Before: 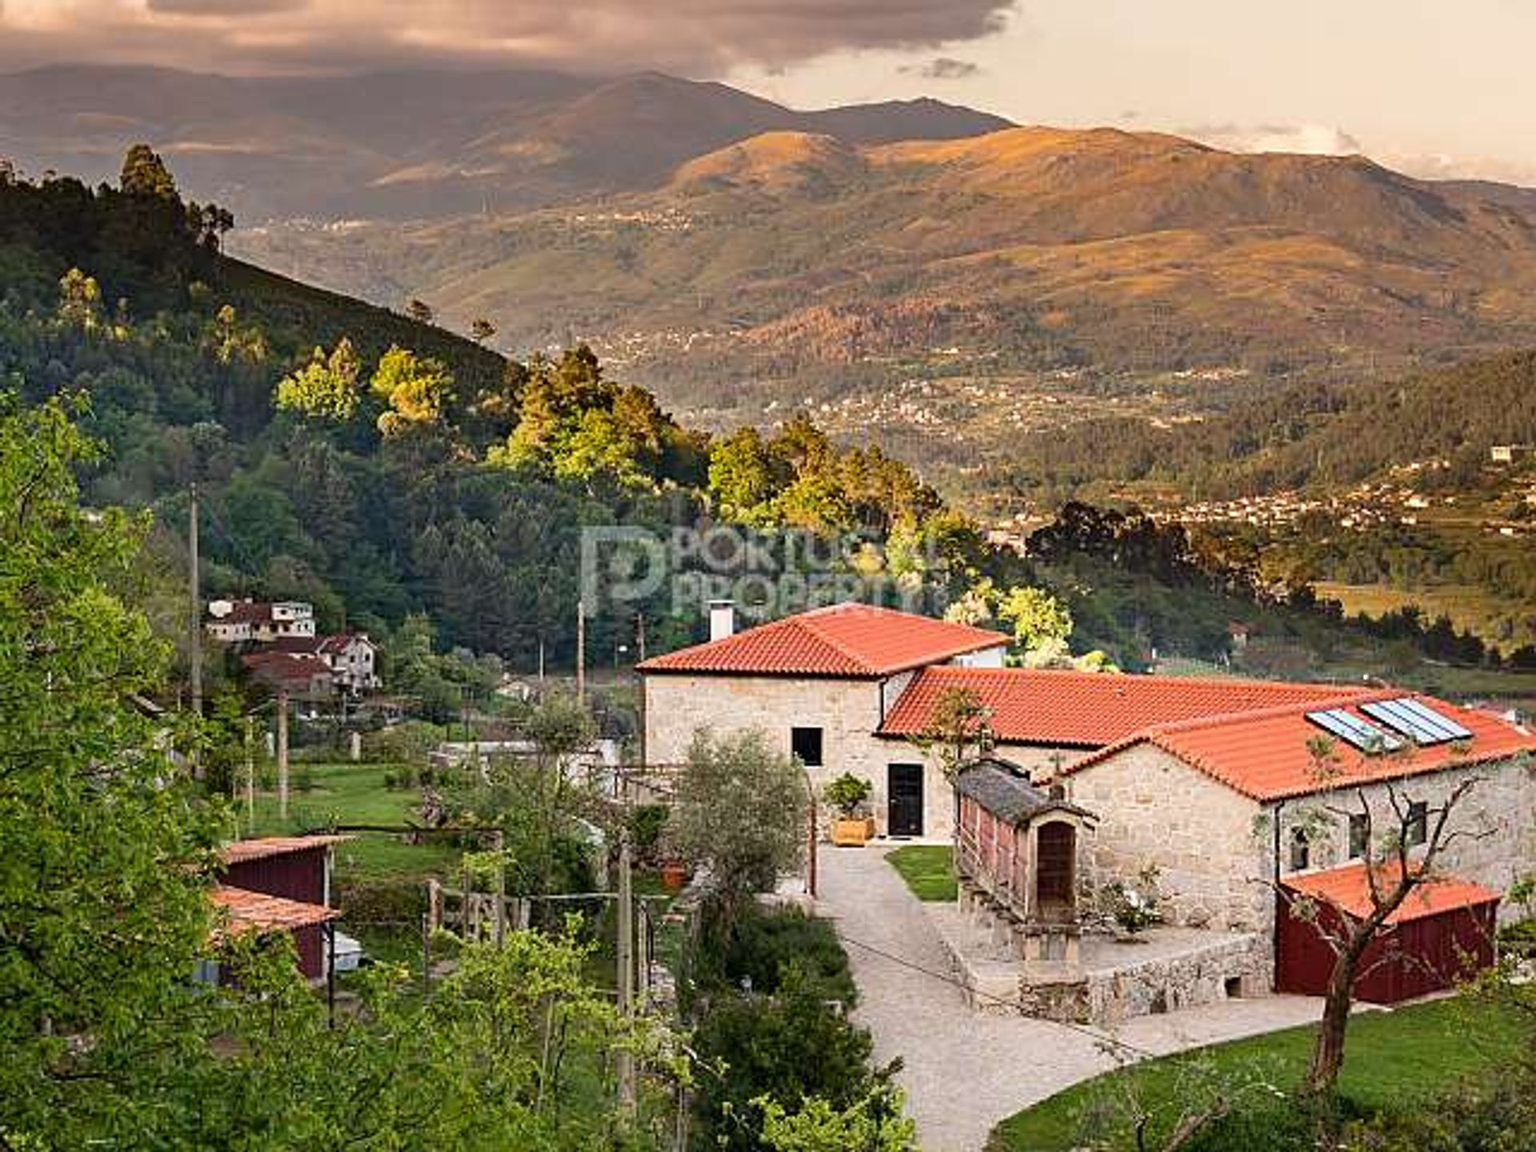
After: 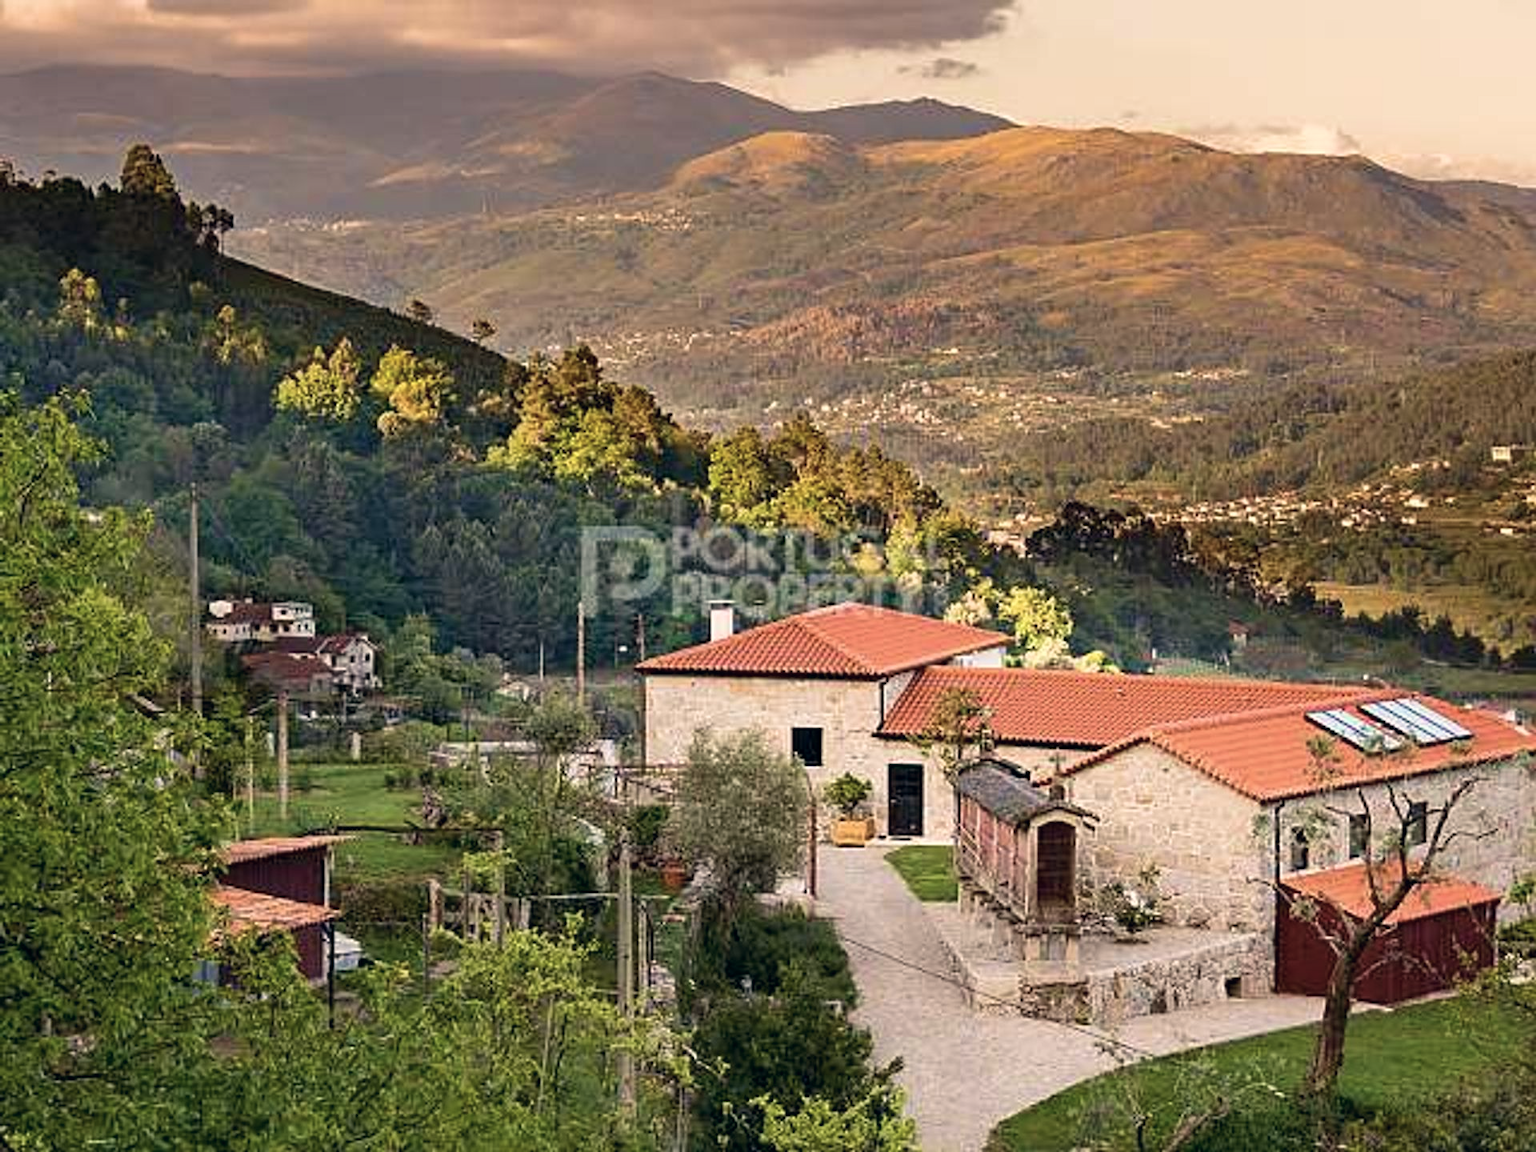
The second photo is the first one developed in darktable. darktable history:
color correction: highlights a* 2.75, highlights b* 5, shadows a* -2.04, shadows b* -4.84, saturation 0.8
velvia: on, module defaults
